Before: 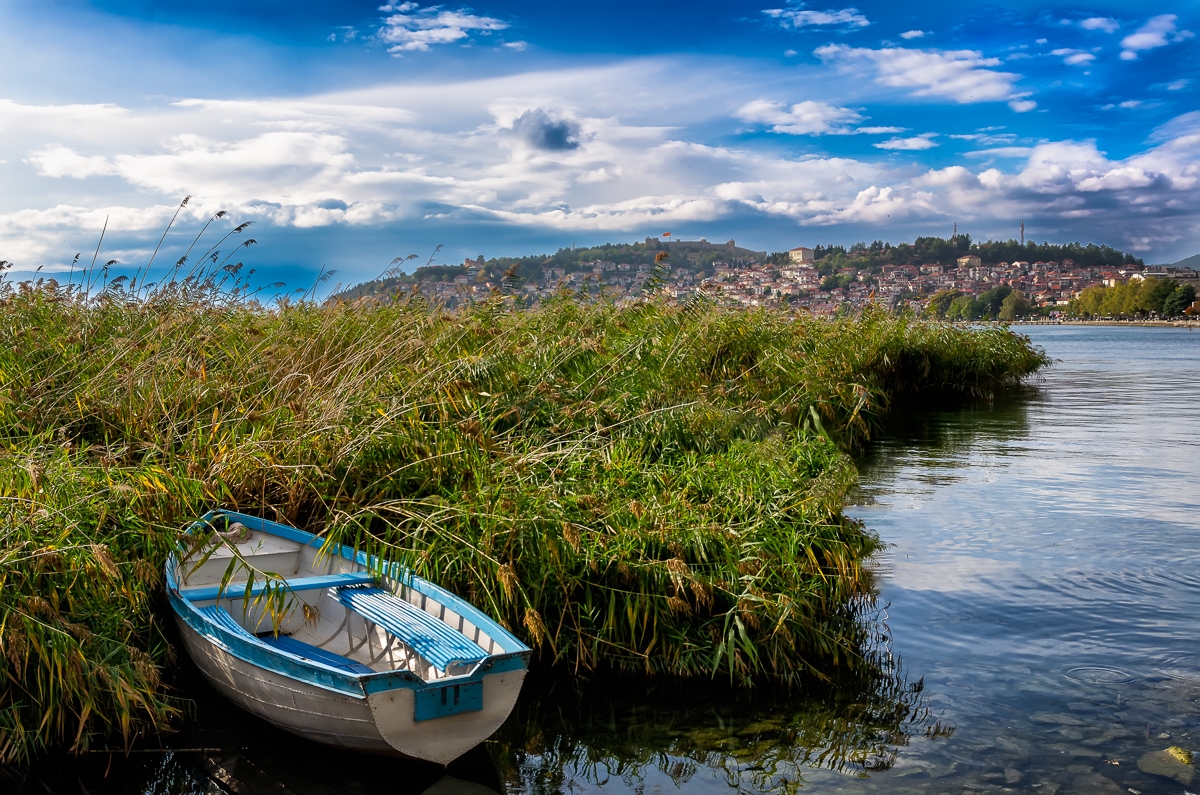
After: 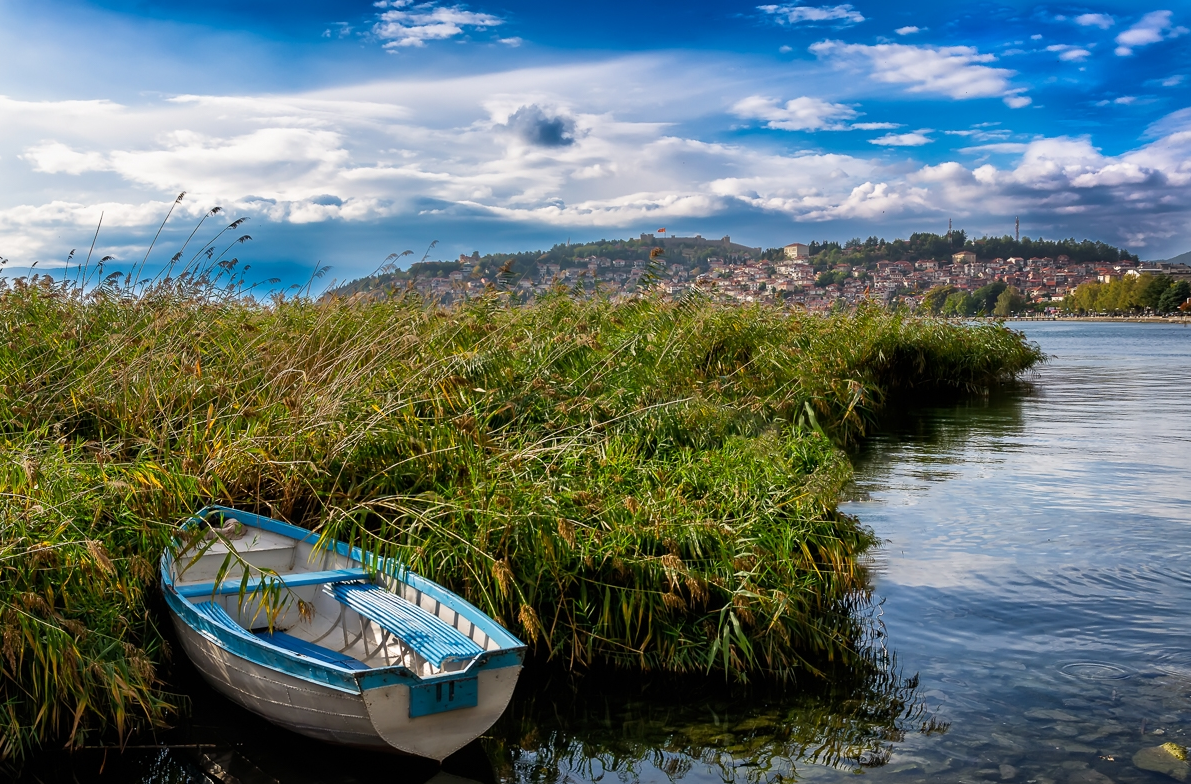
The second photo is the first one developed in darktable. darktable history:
crop: left 0.424%, top 0.597%, right 0.25%, bottom 0.685%
